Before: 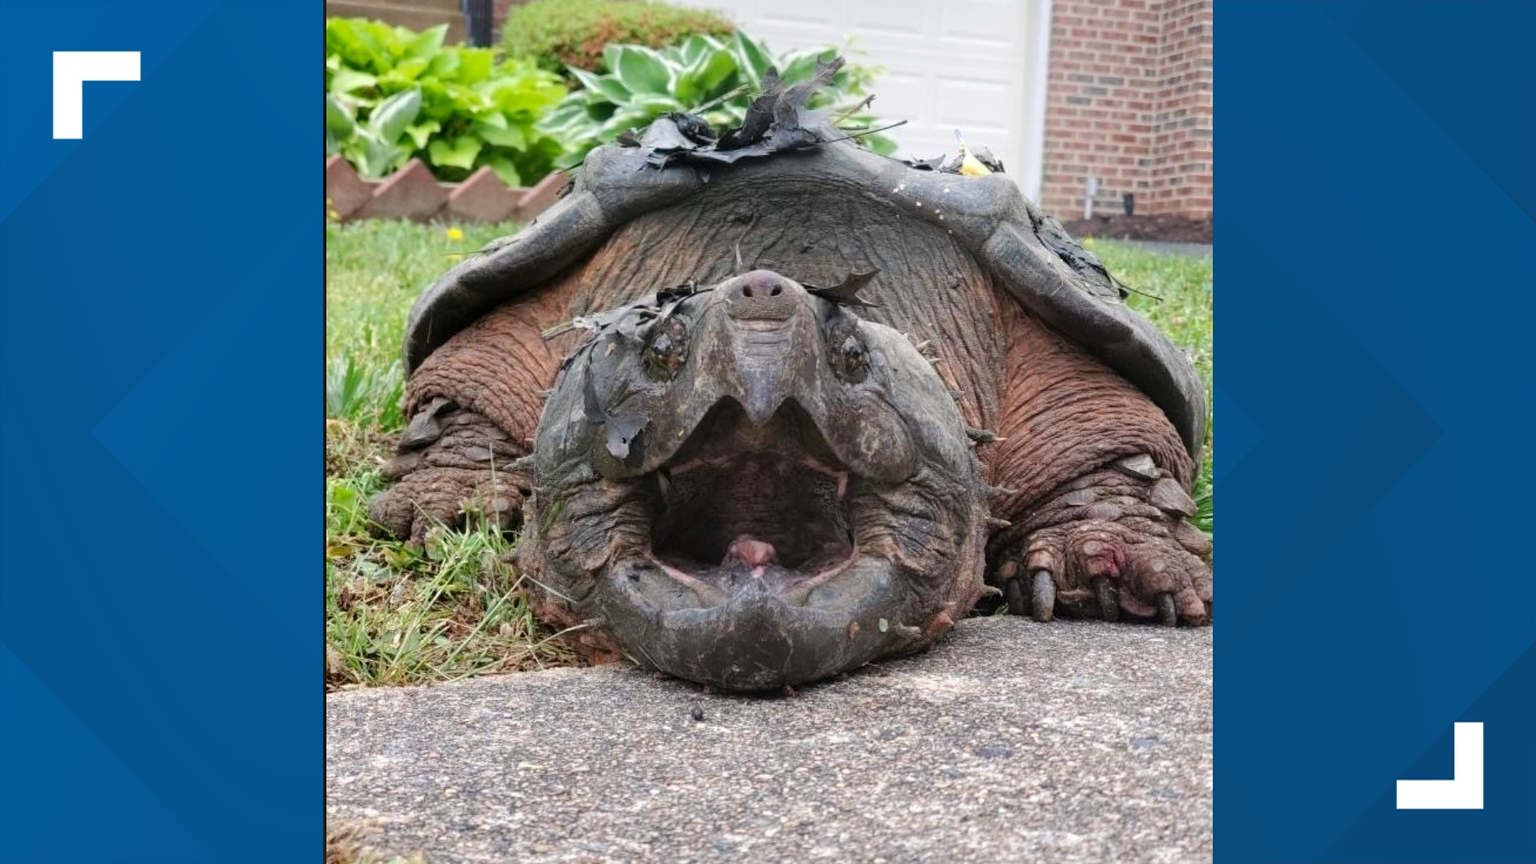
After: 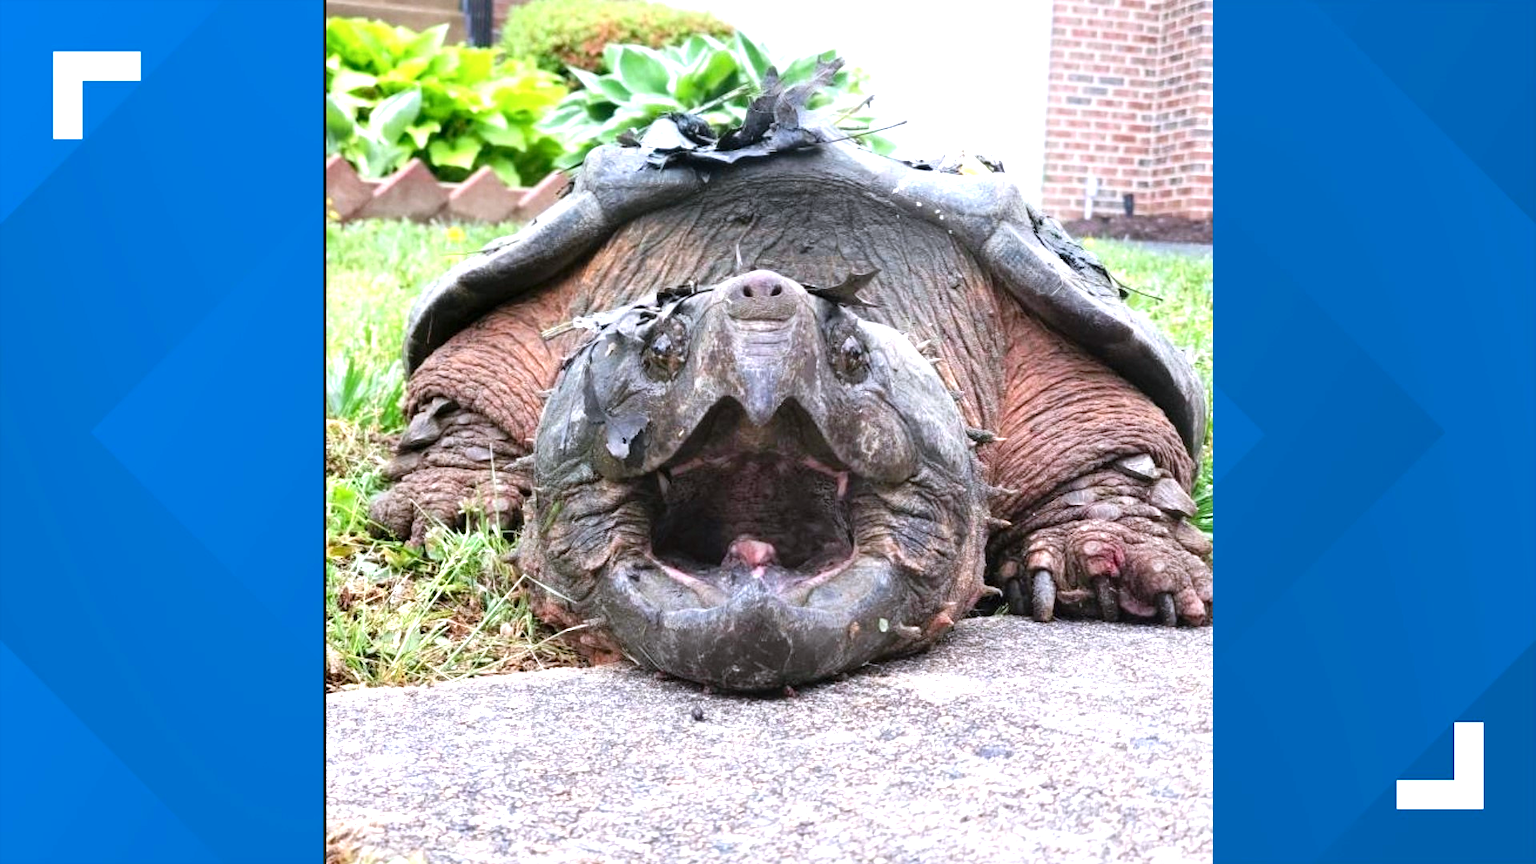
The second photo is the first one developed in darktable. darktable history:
levels: levels [0, 0.374, 0.749]
color calibration: illuminant as shot in camera, x 0.358, y 0.373, temperature 4628.91 K
